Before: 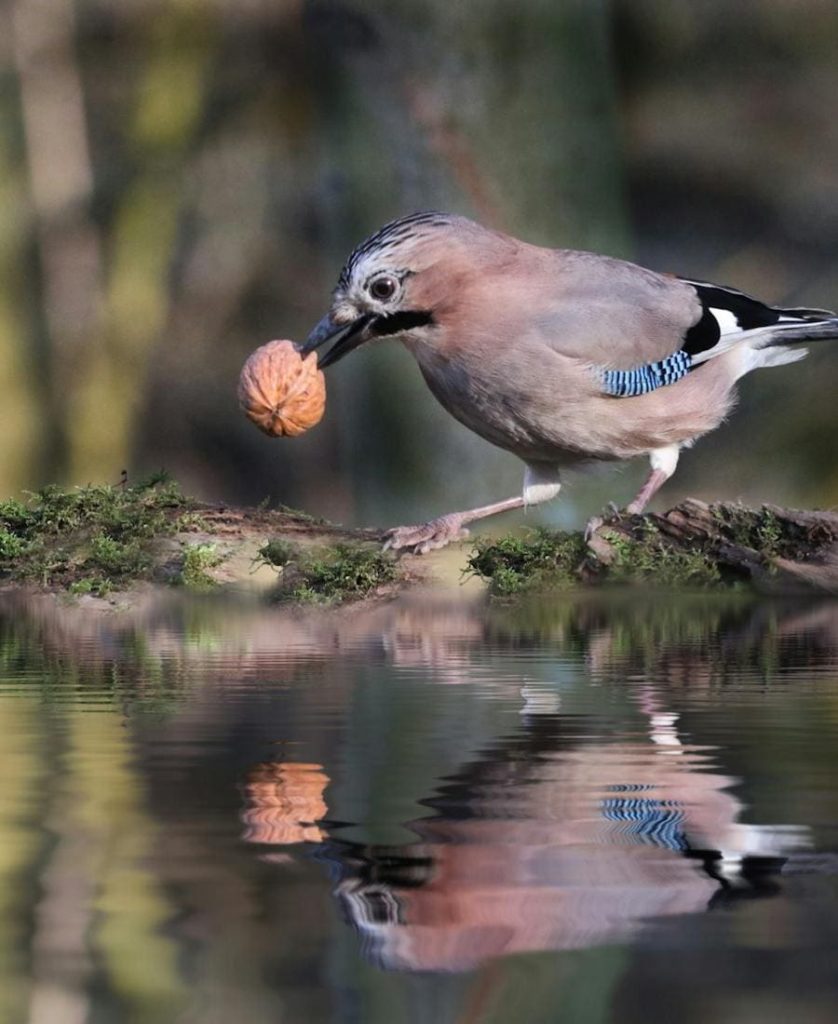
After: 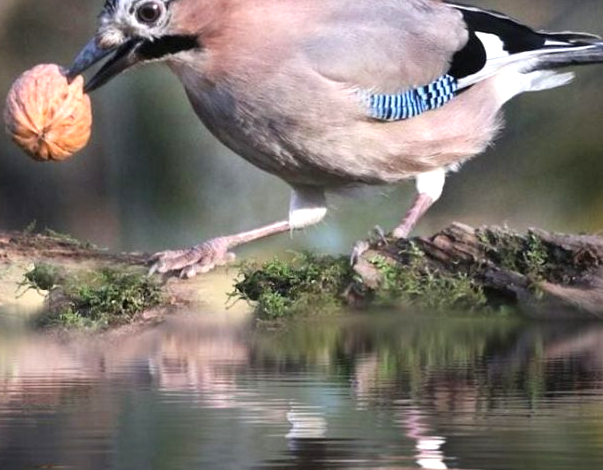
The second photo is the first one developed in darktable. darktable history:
exposure: black level correction 0, exposure 0.7 EV, compensate exposure bias true, compensate highlight preservation false
crop and rotate: left 27.938%, top 27.046%, bottom 27.046%
